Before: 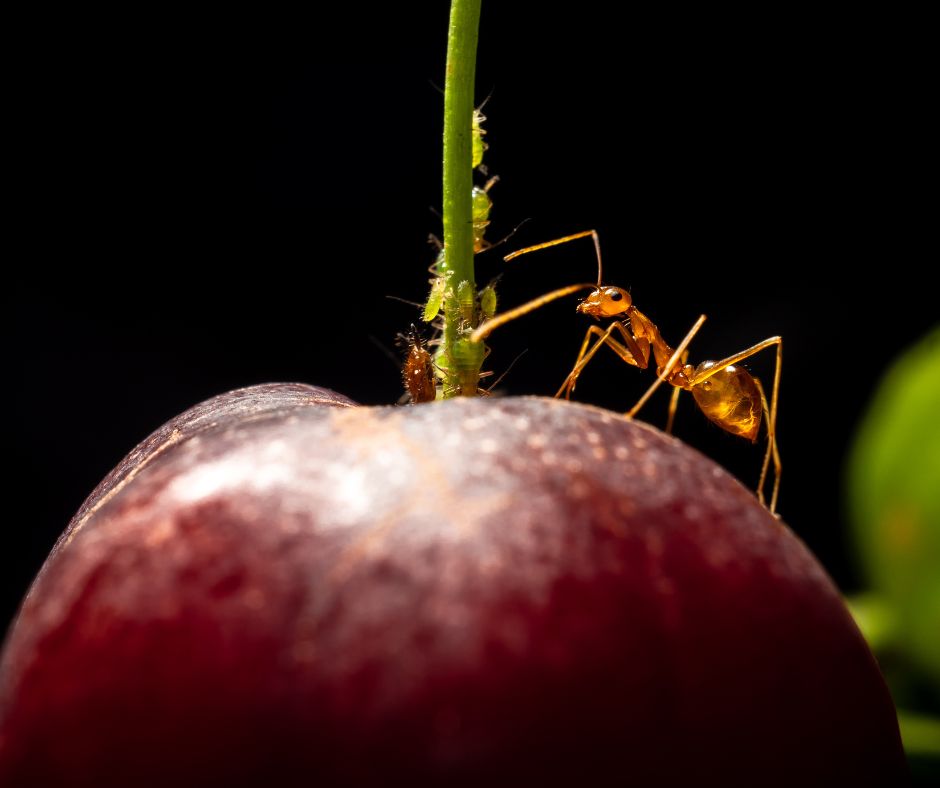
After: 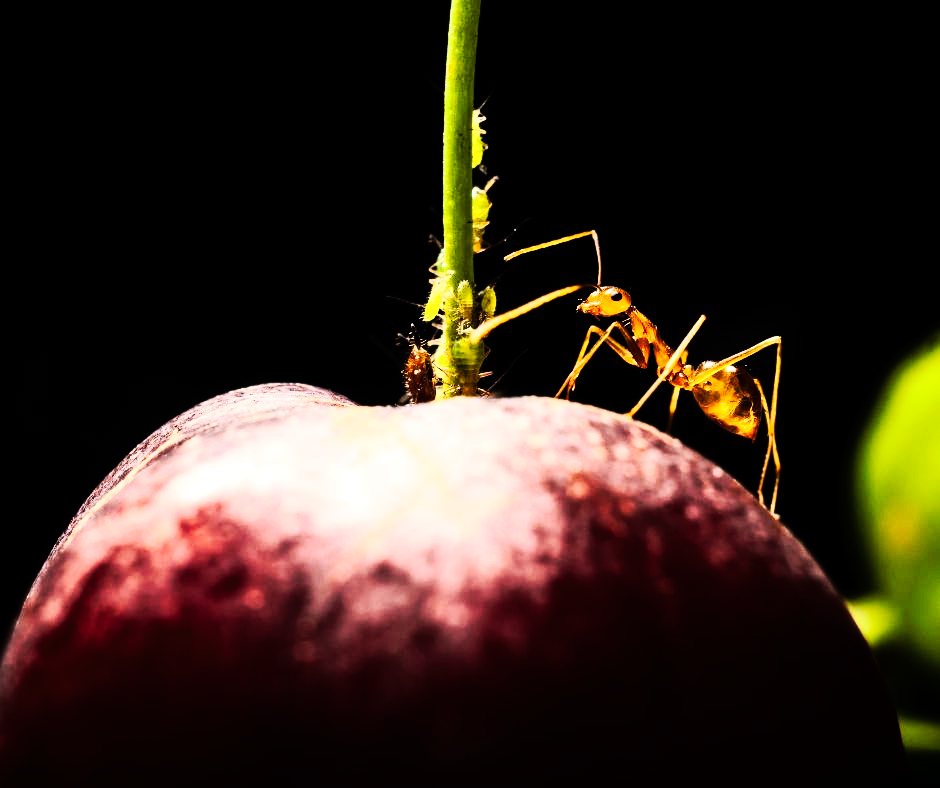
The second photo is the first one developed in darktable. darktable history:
tone equalizer: -8 EV -0.417 EV, -7 EV -0.389 EV, -6 EV -0.333 EV, -5 EV -0.222 EV, -3 EV 0.222 EV, -2 EV 0.333 EV, -1 EV 0.389 EV, +0 EV 0.417 EV, edges refinement/feathering 500, mask exposure compensation -1.57 EV, preserve details no
tone curve: curves: ch0 [(0, 0) (0.003, 0.005) (0.011, 0.011) (0.025, 0.022) (0.044, 0.035) (0.069, 0.051) (0.1, 0.073) (0.136, 0.106) (0.177, 0.147) (0.224, 0.195) (0.277, 0.253) (0.335, 0.315) (0.399, 0.388) (0.468, 0.488) (0.543, 0.586) (0.623, 0.685) (0.709, 0.764) (0.801, 0.838) (0.898, 0.908) (1, 1)], preserve colors none
rgb curve: curves: ch0 [(0, 0) (0.21, 0.15) (0.24, 0.21) (0.5, 0.75) (0.75, 0.96) (0.89, 0.99) (1, 1)]; ch1 [(0, 0.02) (0.21, 0.13) (0.25, 0.2) (0.5, 0.67) (0.75, 0.9) (0.89, 0.97) (1, 1)]; ch2 [(0, 0.02) (0.21, 0.13) (0.25, 0.2) (0.5, 0.67) (0.75, 0.9) (0.89, 0.97) (1, 1)], compensate middle gray true
